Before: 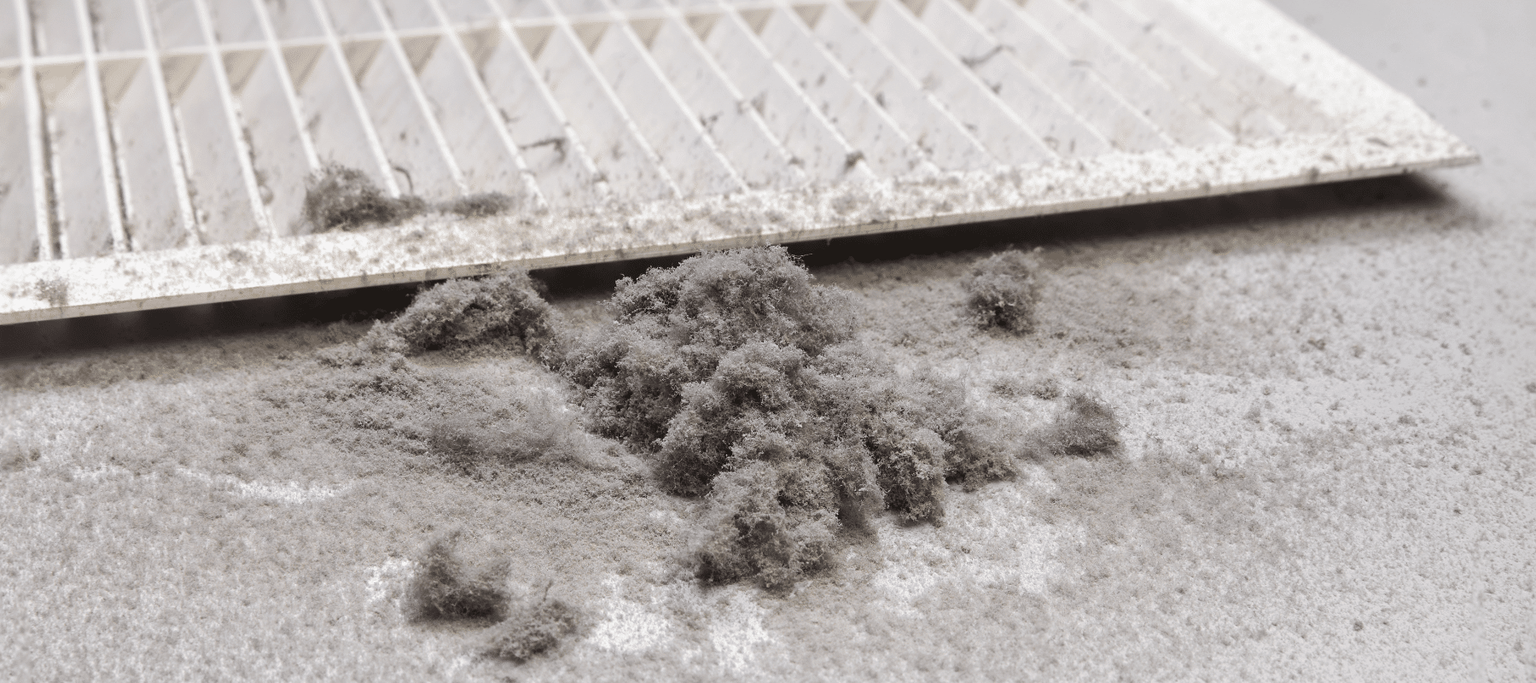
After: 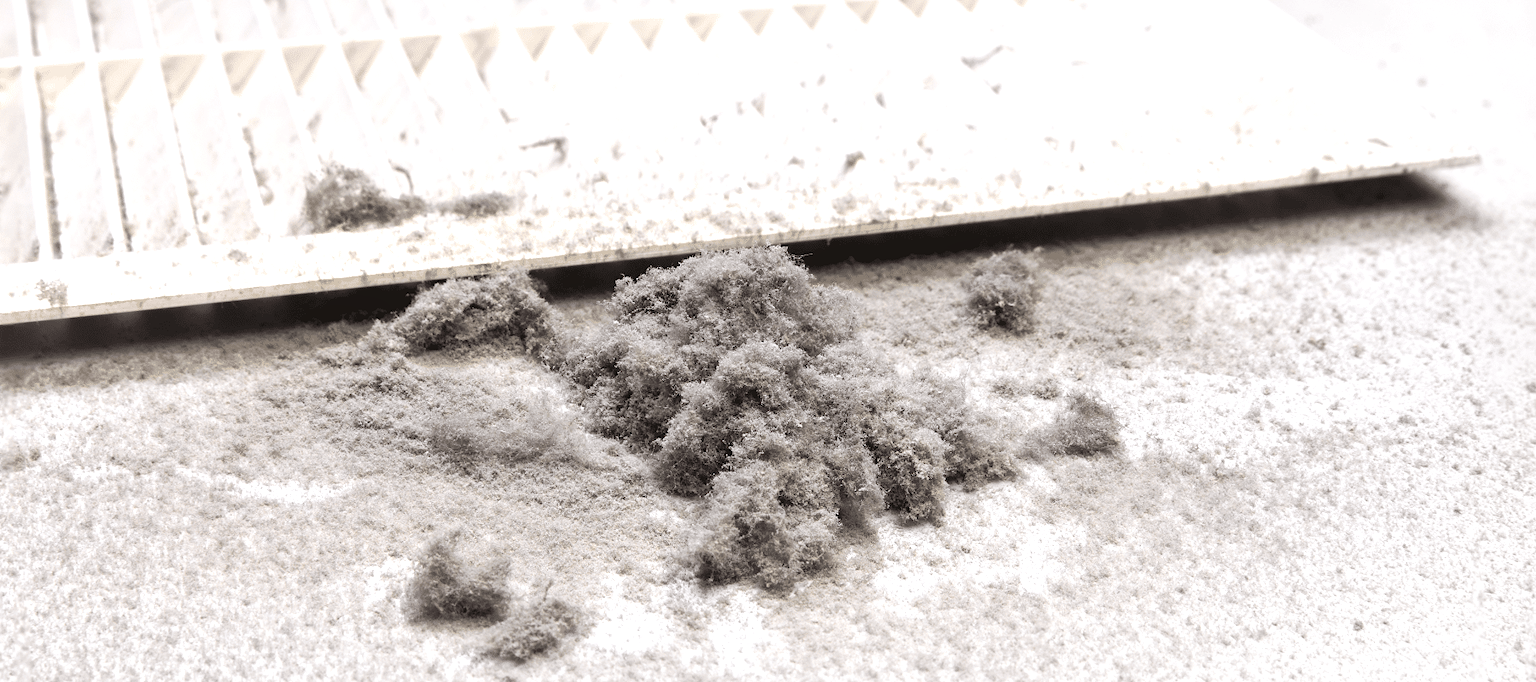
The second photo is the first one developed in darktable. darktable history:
levels: mode automatic
tone equalizer: -8 EV -0.75 EV, -7 EV -0.672 EV, -6 EV -0.571 EV, -5 EV -0.366 EV, -3 EV 0.405 EV, -2 EV 0.6 EV, -1 EV 0.685 EV, +0 EV 0.723 EV
